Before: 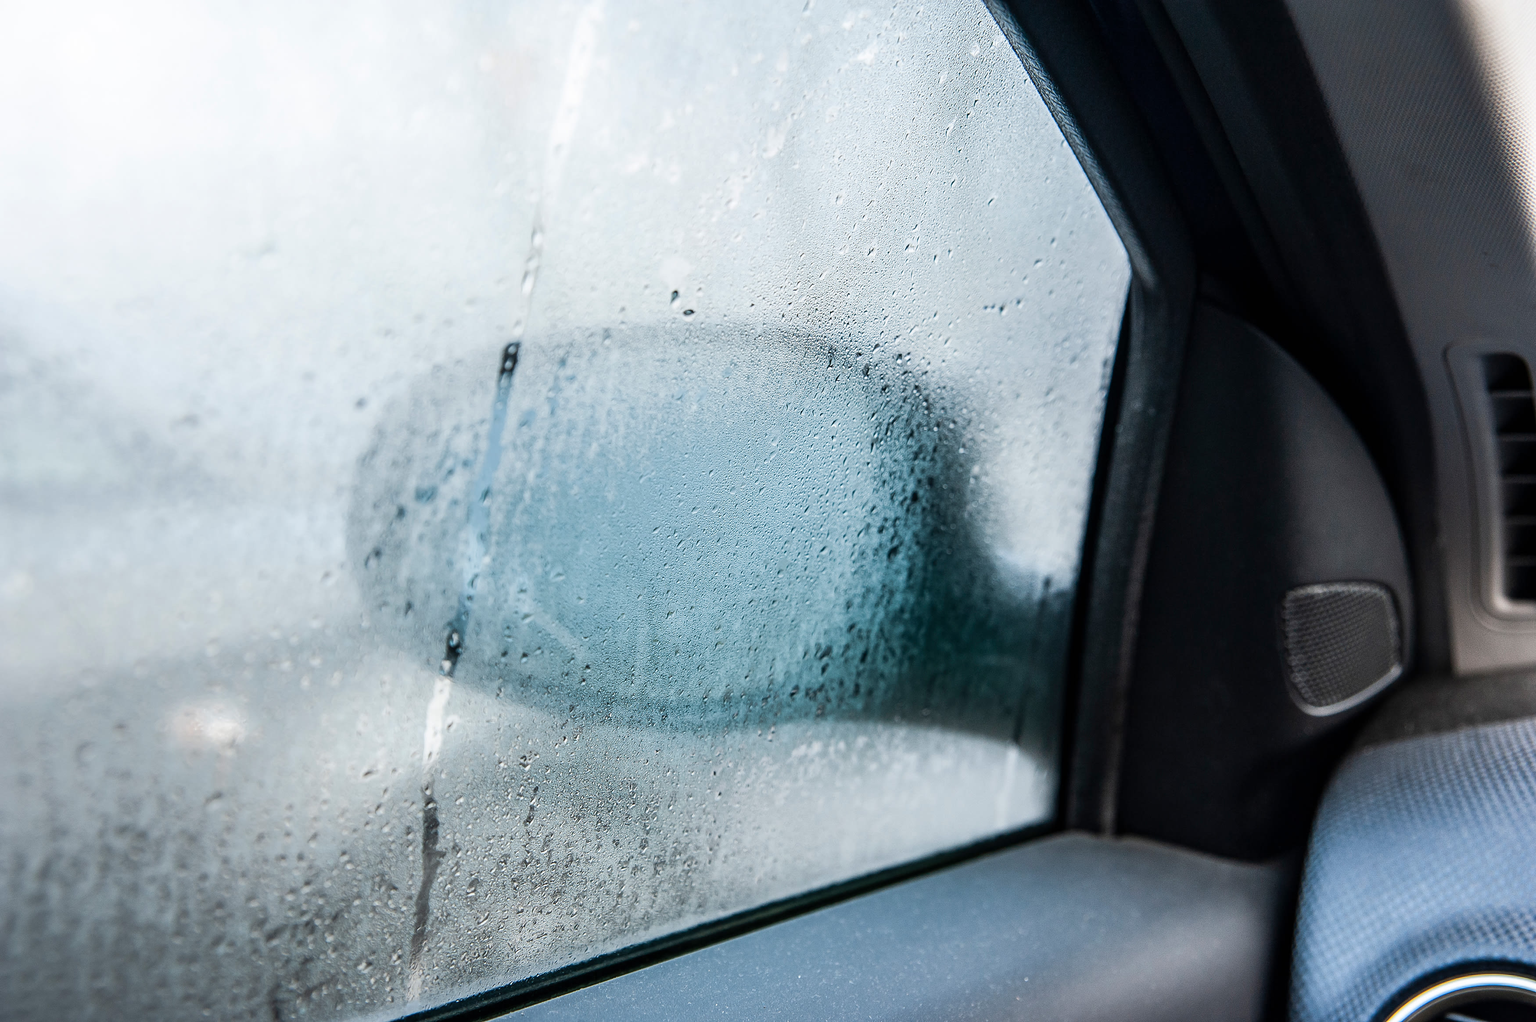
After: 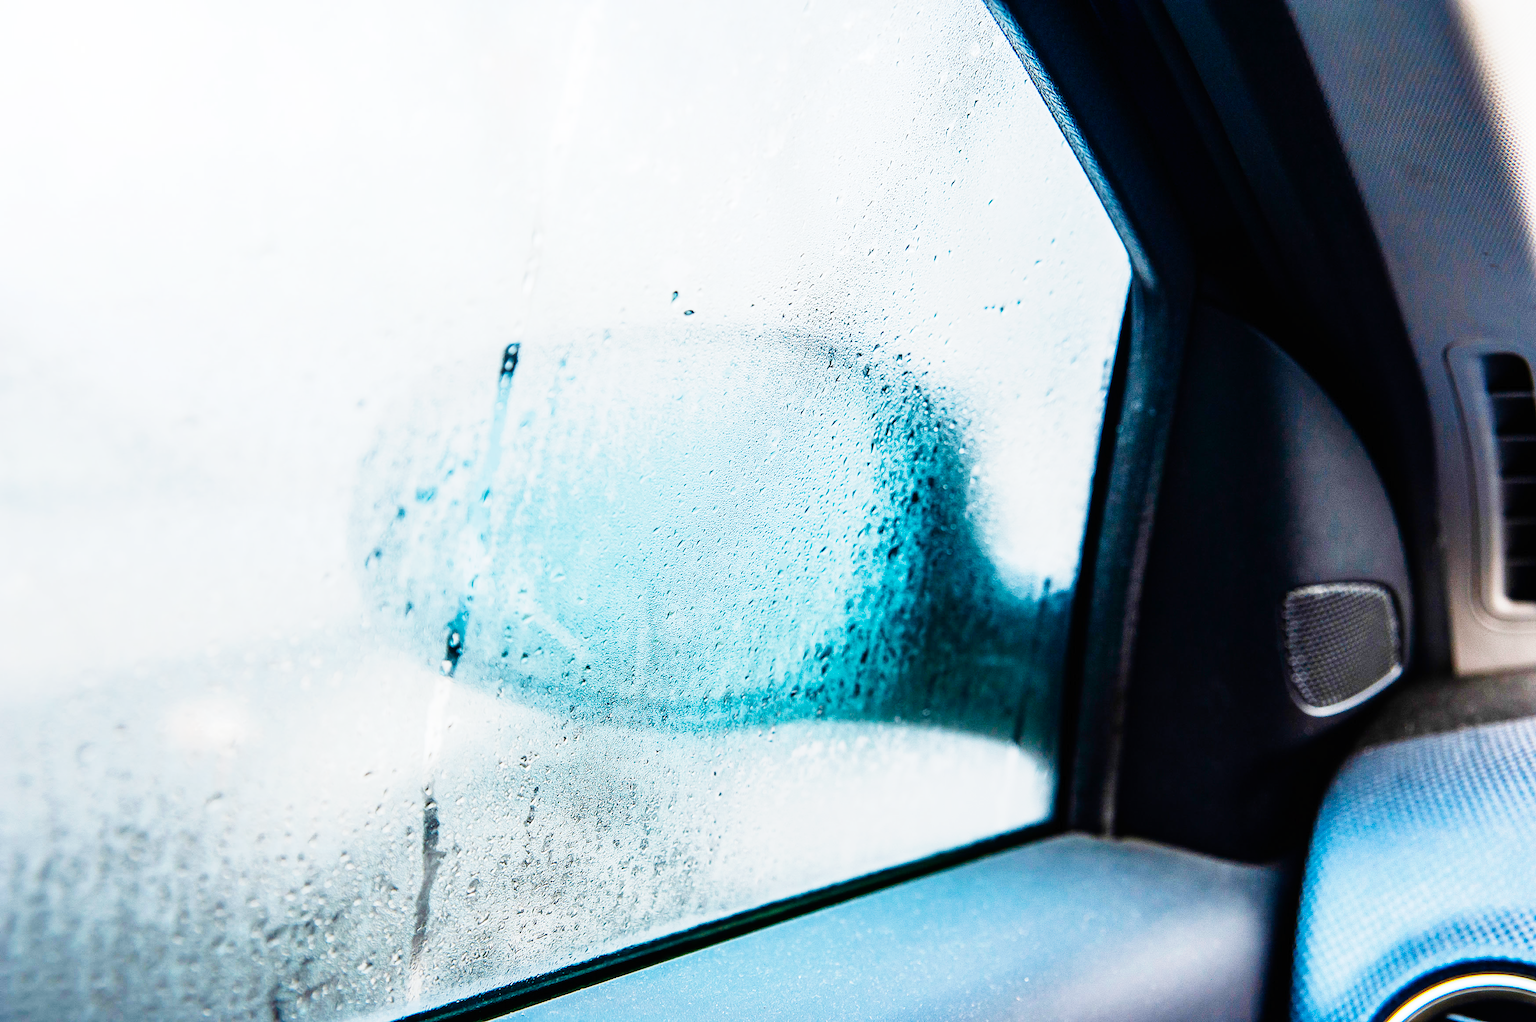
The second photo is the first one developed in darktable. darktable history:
base curve: curves: ch0 [(0, 0) (0, 0.001) (0.001, 0.001) (0.004, 0.002) (0.007, 0.004) (0.015, 0.013) (0.033, 0.045) (0.052, 0.096) (0.075, 0.17) (0.099, 0.241) (0.163, 0.42) (0.219, 0.55) (0.259, 0.616) (0.327, 0.722) (0.365, 0.765) (0.522, 0.873) (0.547, 0.881) (0.689, 0.919) (0.826, 0.952) (1, 1)], preserve colors none
color balance rgb: perceptual saturation grading › global saturation 20%, perceptual saturation grading › highlights -25%, perceptual saturation grading › shadows 25%, global vibrance 50%
